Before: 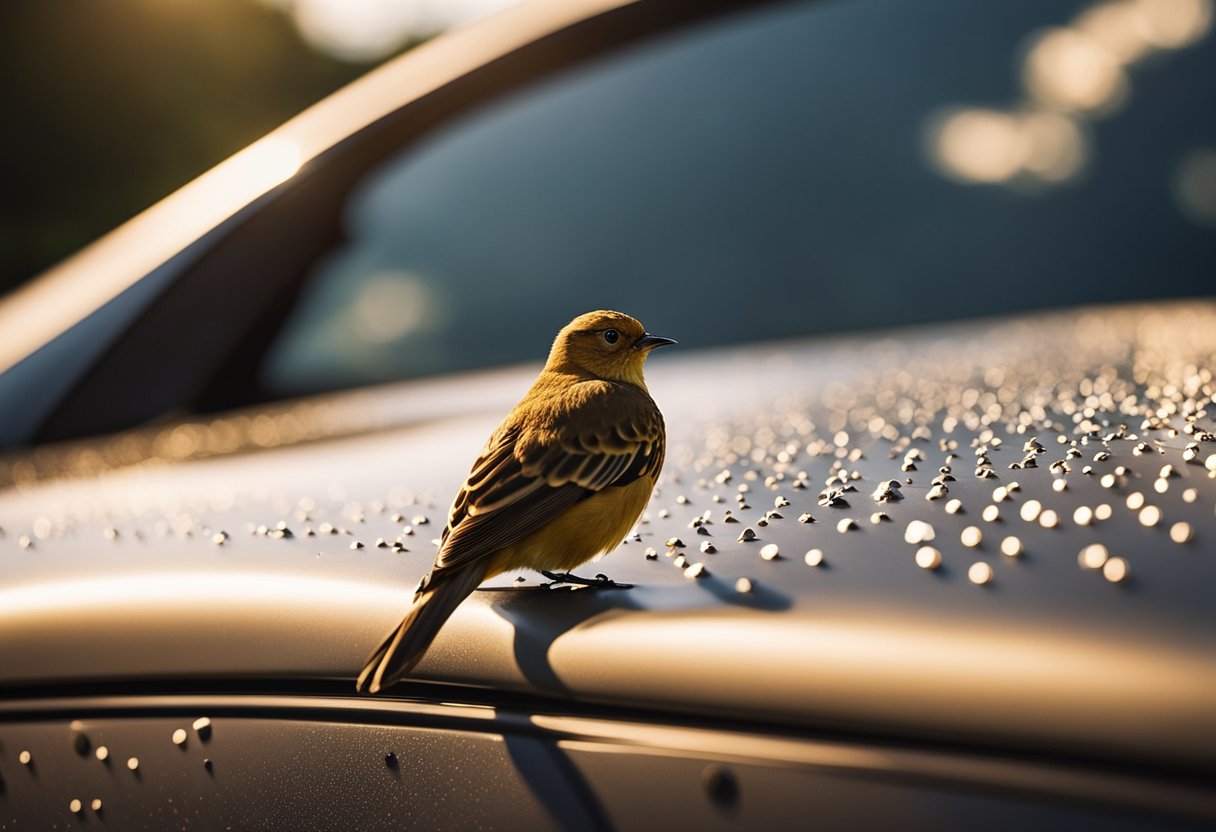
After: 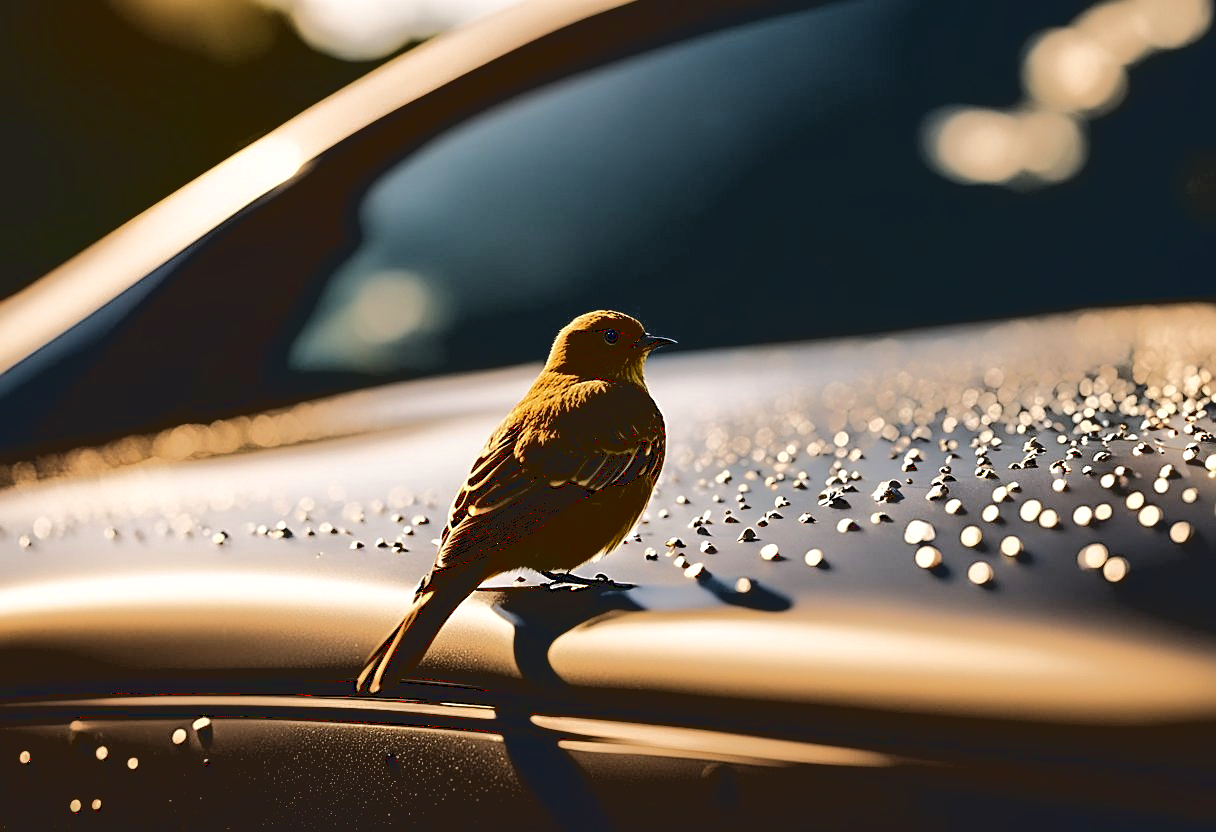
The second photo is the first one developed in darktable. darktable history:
sharpen: on, module defaults
base curve: curves: ch0 [(0.065, 0.026) (0.236, 0.358) (0.53, 0.546) (0.777, 0.841) (0.924, 0.992)], preserve colors average RGB
contrast brightness saturation: contrast 0.07, brightness -0.13, saturation 0.06
tone equalizer: on, module defaults
